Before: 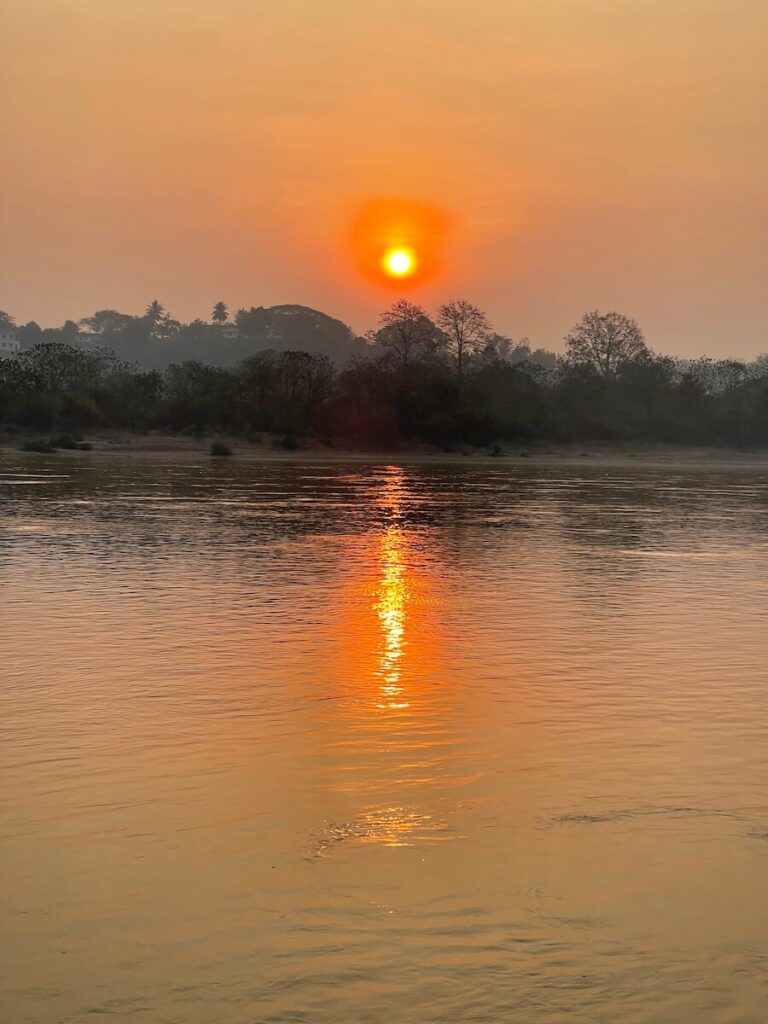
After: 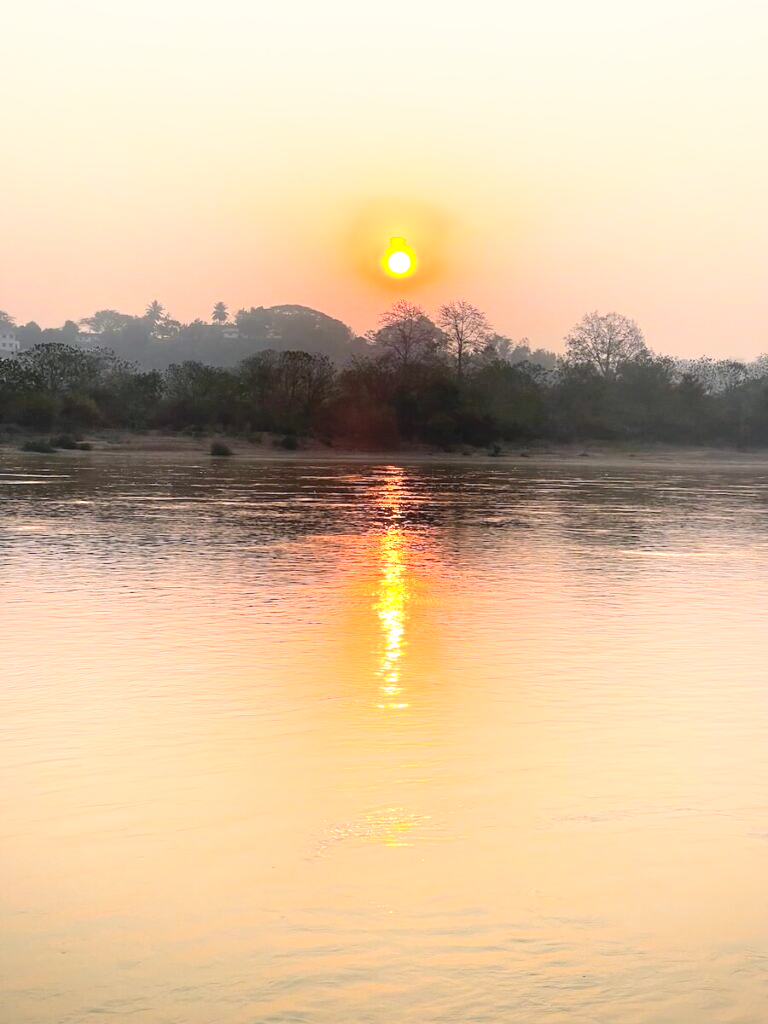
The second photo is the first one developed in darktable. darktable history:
exposure: black level correction 0, exposure 1 EV, compensate exposure bias true, compensate highlight preservation false
shadows and highlights: shadows -21.3, highlights 100, soften with gaussian
white balance: red 0.984, blue 1.059
